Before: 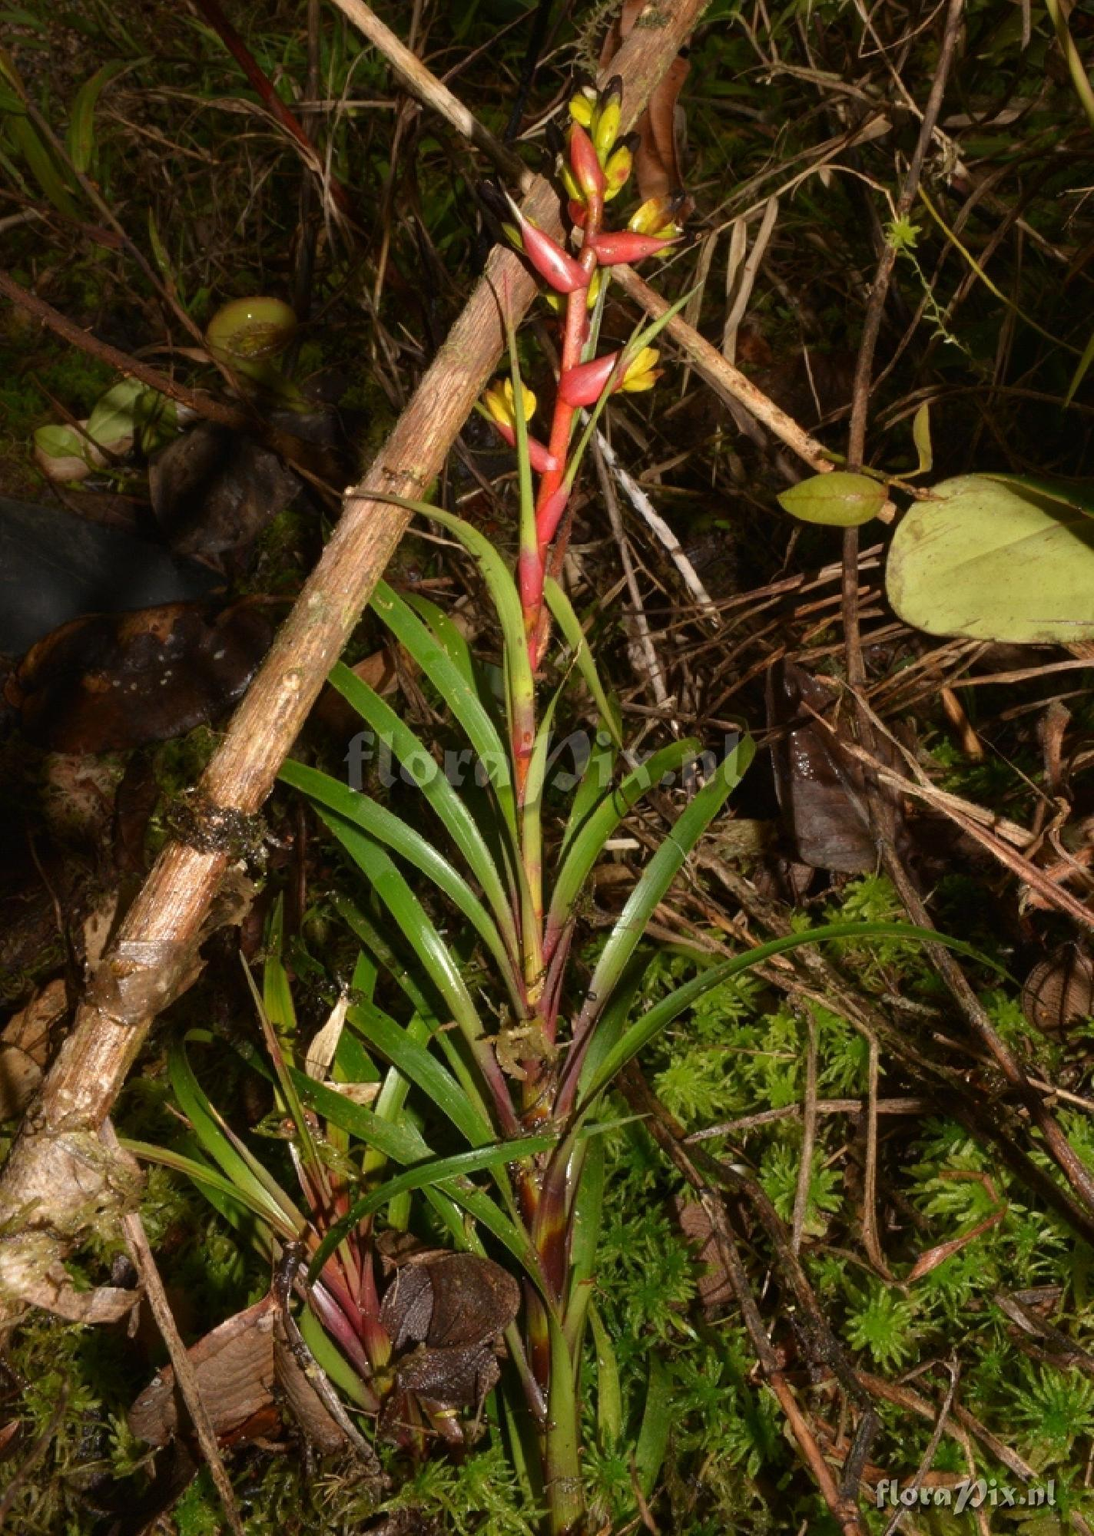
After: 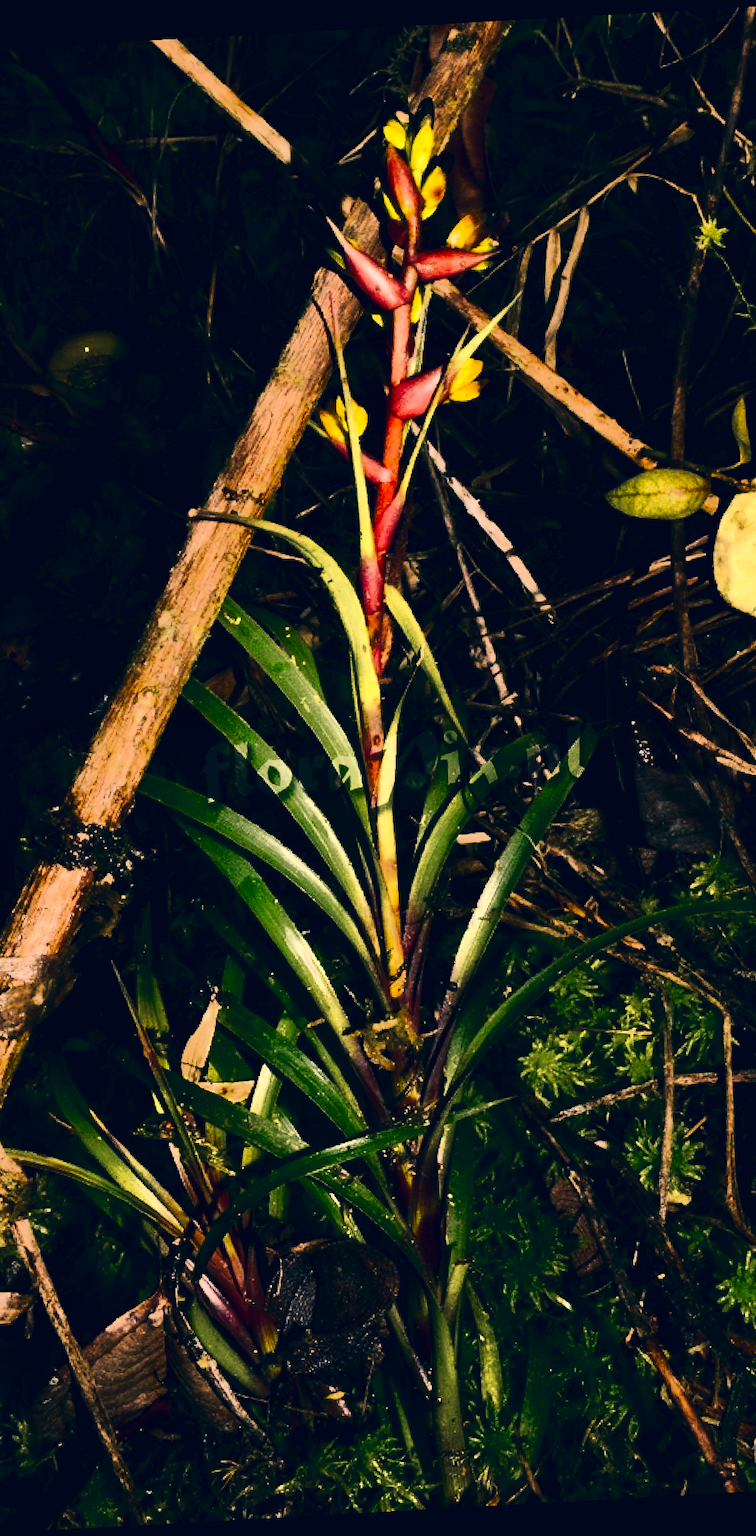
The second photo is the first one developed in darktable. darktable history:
crop and rotate: left 15.055%, right 18.278%
rotate and perspective: rotation -3.18°, automatic cropping off
contrast brightness saturation: contrast 0.93, brightness 0.2
exposure: black level correction 0.009, exposure -0.159 EV, compensate highlight preservation false
tone curve: curves: ch0 [(0, 0) (0.003, 0.012) (0.011, 0.015) (0.025, 0.02) (0.044, 0.032) (0.069, 0.044) (0.1, 0.063) (0.136, 0.085) (0.177, 0.121) (0.224, 0.159) (0.277, 0.207) (0.335, 0.261) (0.399, 0.328) (0.468, 0.41) (0.543, 0.506) (0.623, 0.609) (0.709, 0.719) (0.801, 0.82) (0.898, 0.907) (1, 1)], preserve colors none
white balance: red 0.98, blue 1.034
color correction: highlights a* 10.32, highlights b* 14.66, shadows a* -9.59, shadows b* -15.02
color zones: curves: ch0 [(0.11, 0.396) (0.195, 0.36) (0.25, 0.5) (0.303, 0.412) (0.357, 0.544) (0.75, 0.5) (0.967, 0.328)]; ch1 [(0, 0.468) (0.112, 0.512) (0.202, 0.6) (0.25, 0.5) (0.307, 0.352) (0.357, 0.544) (0.75, 0.5) (0.963, 0.524)]
